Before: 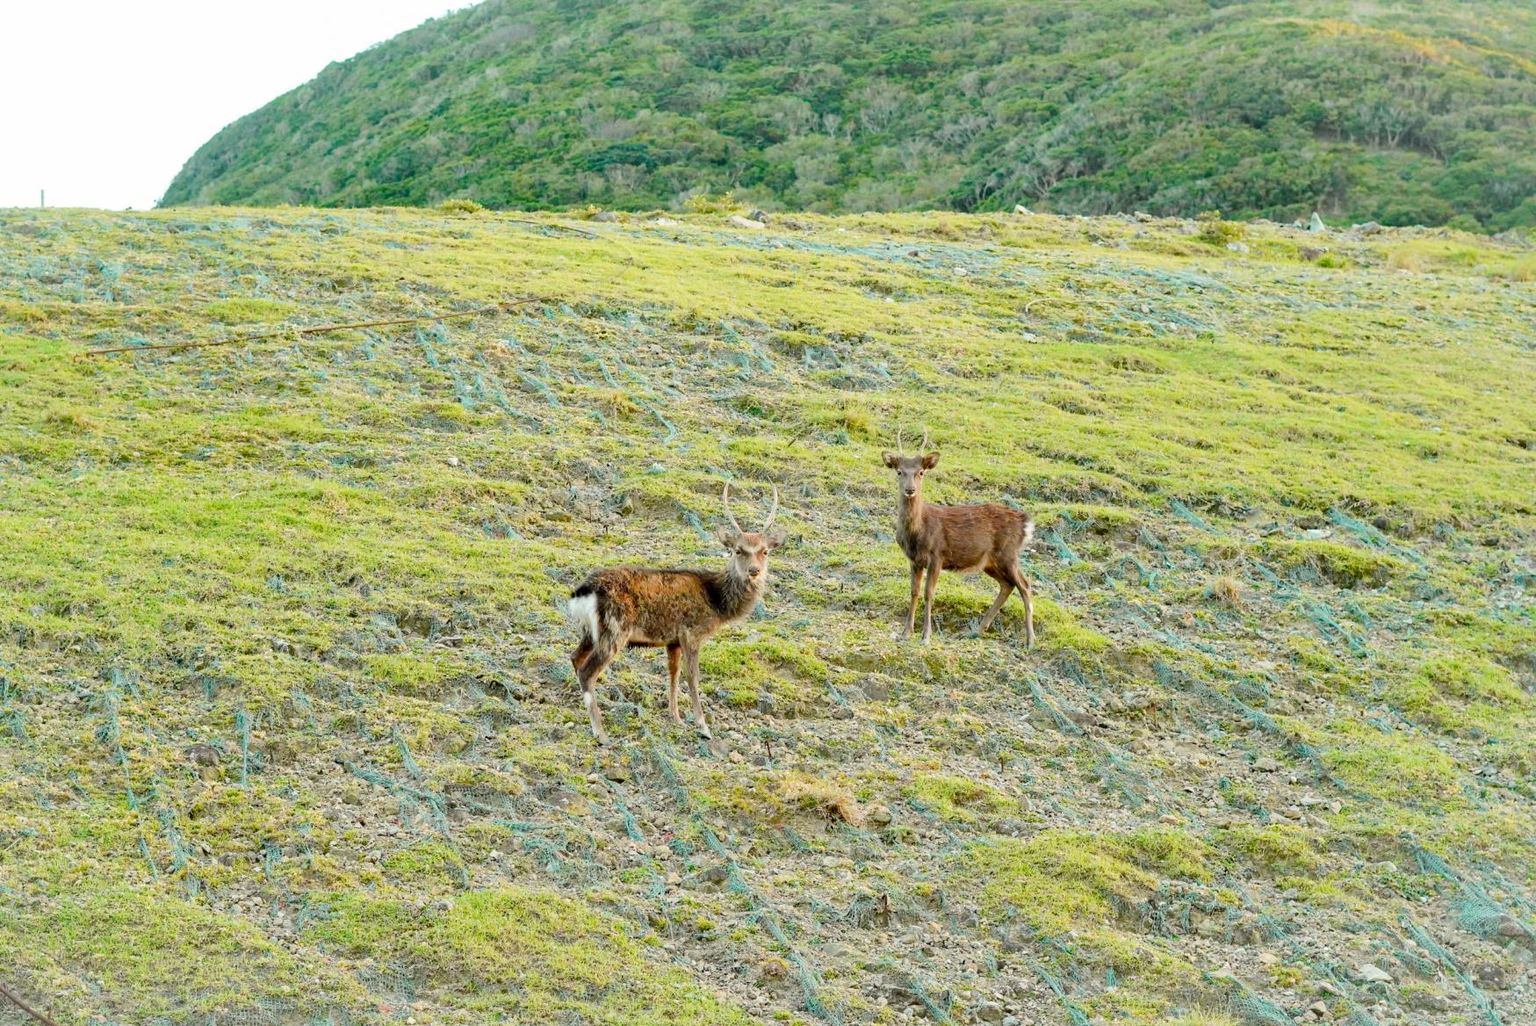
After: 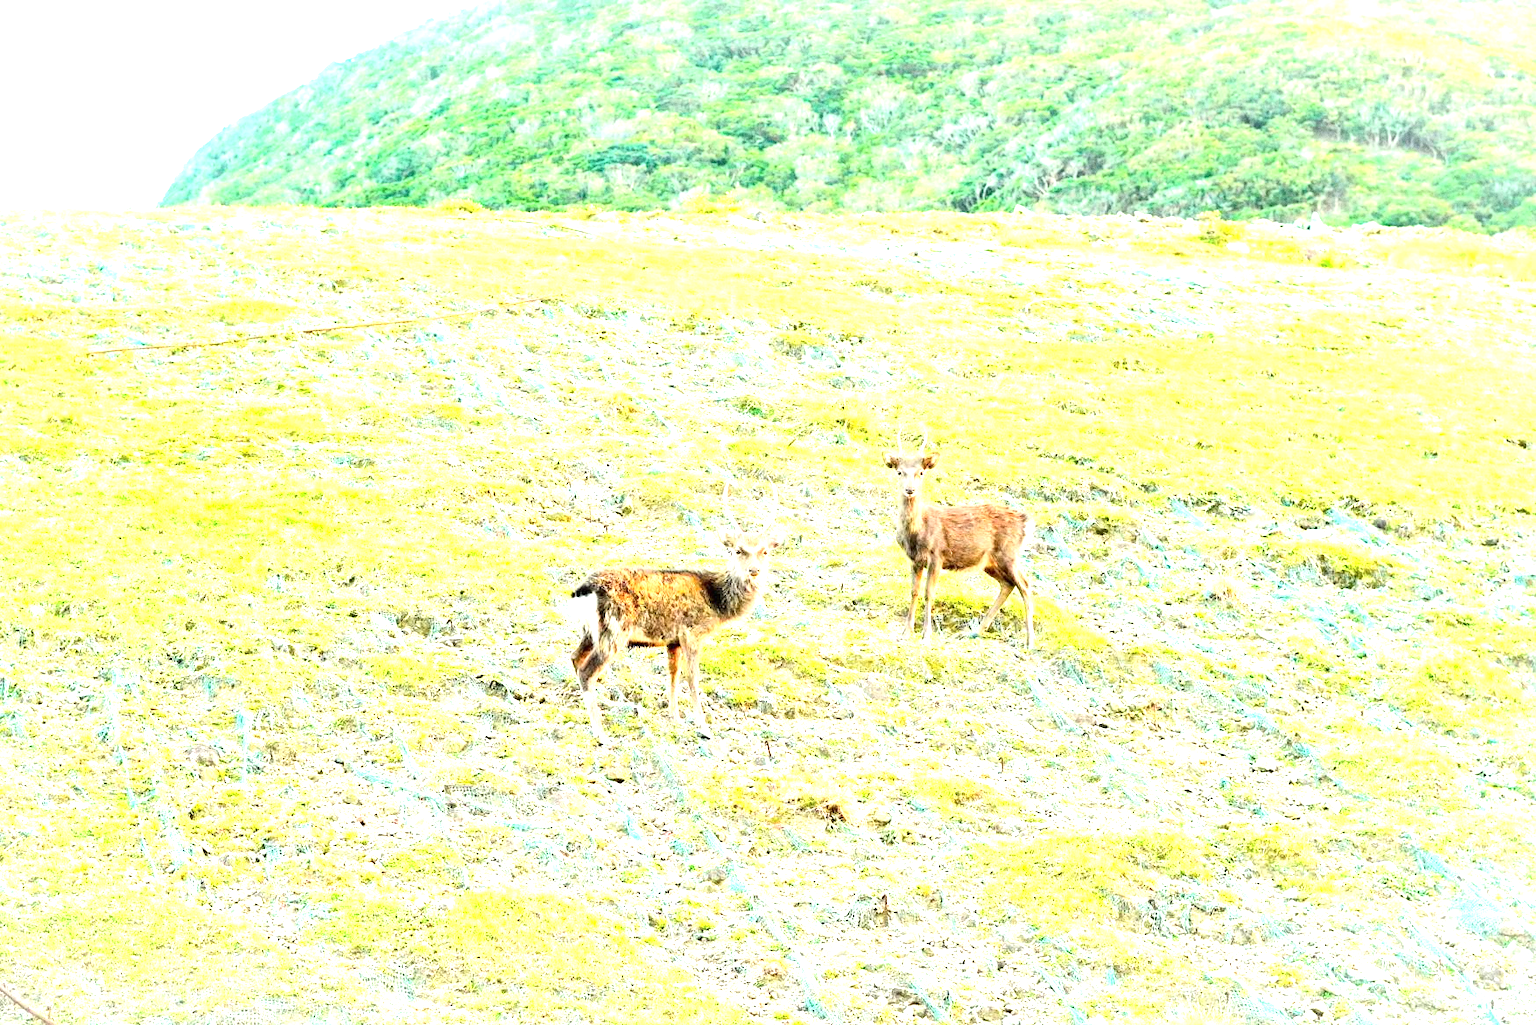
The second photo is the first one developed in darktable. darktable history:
contrast brightness saturation: contrast 0.15, brightness 0.05
grain: coarseness 0.09 ISO
exposure: black level correction 0, exposure 1.975 EV, compensate exposure bias true, compensate highlight preservation false
